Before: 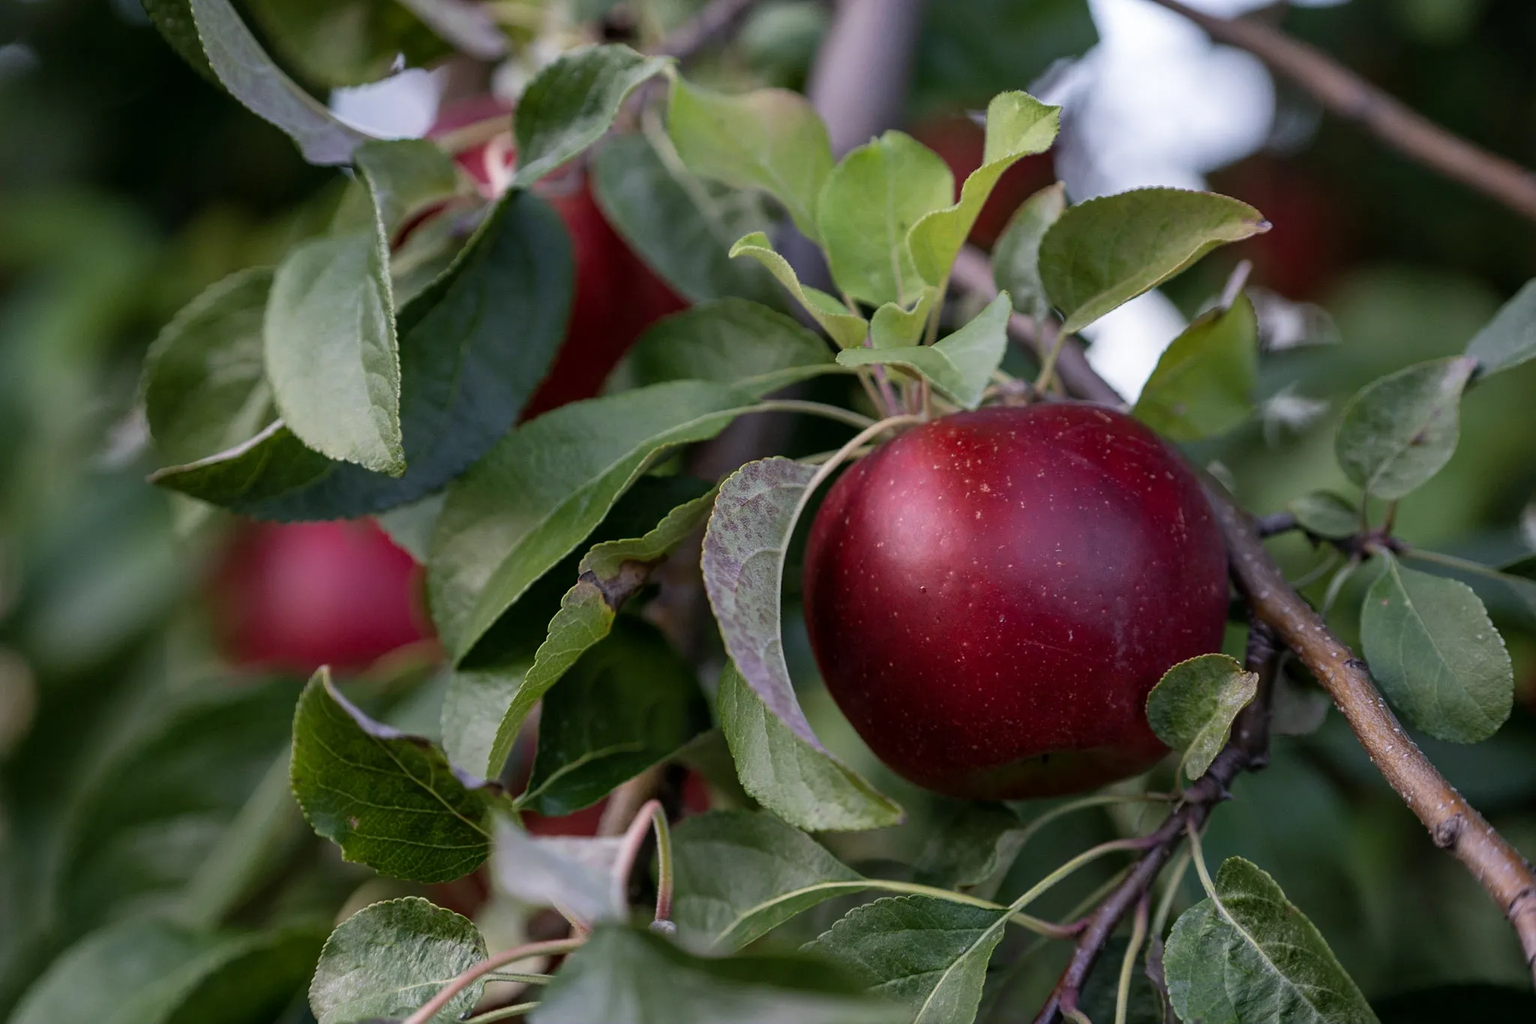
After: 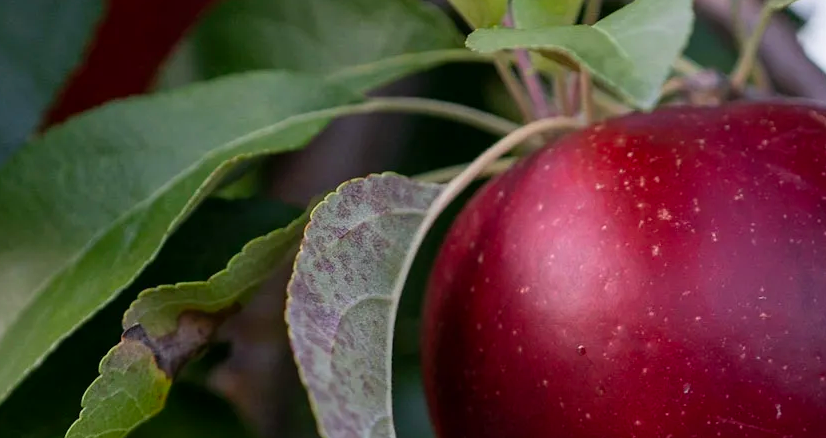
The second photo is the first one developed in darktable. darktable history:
crop: left 31.715%, top 31.955%, right 27.52%, bottom 35.936%
